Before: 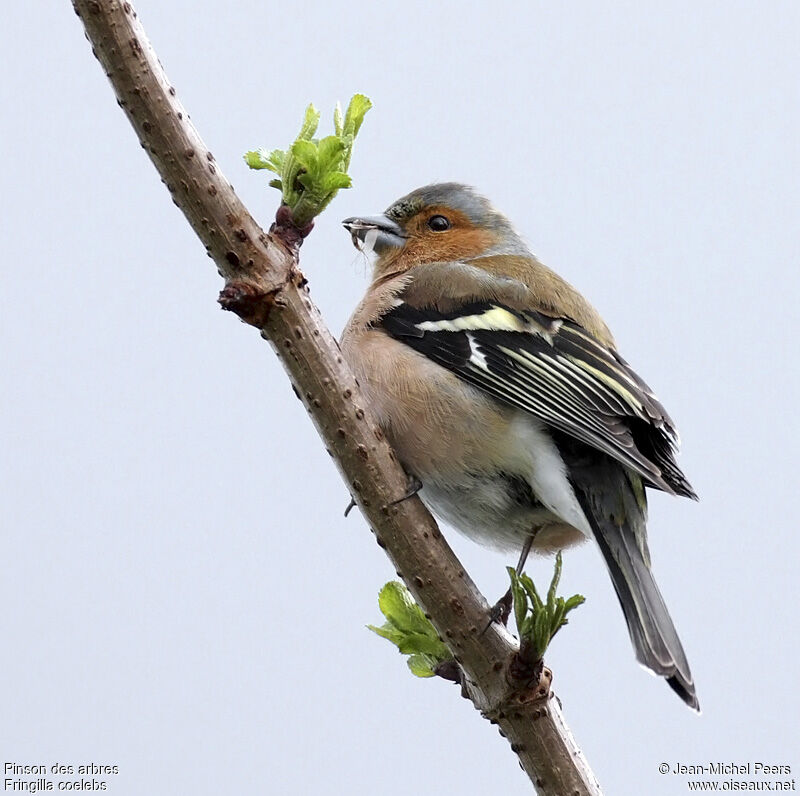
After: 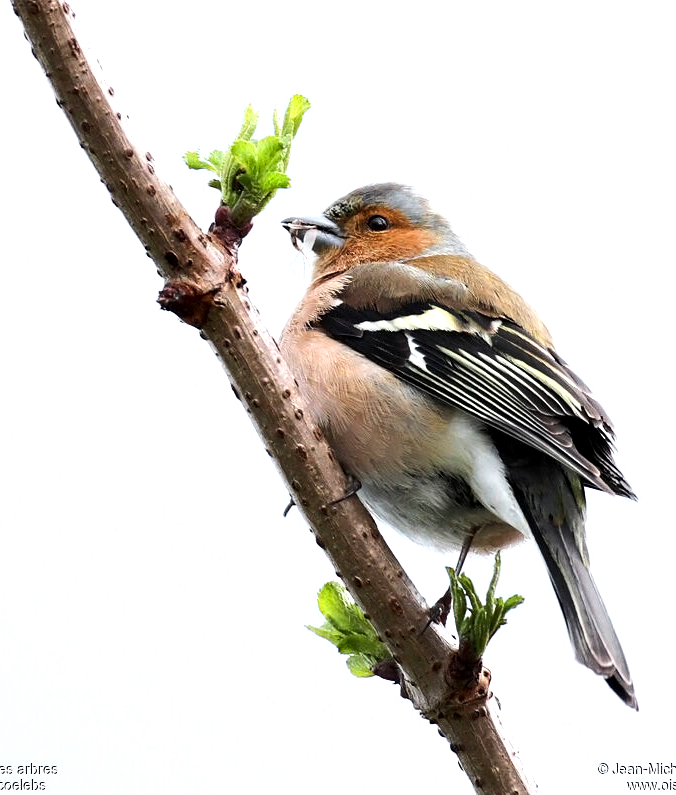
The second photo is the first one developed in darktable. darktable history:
crop: left 7.629%, right 7.806%
tone equalizer: -8 EV 0 EV, -7 EV -0.003 EV, -6 EV 0.001 EV, -5 EV -0.058 EV, -4 EV -0.097 EV, -3 EV -0.174 EV, -2 EV 0.241 EV, -1 EV 0.708 EV, +0 EV 0.515 EV
tone curve: curves: ch0 [(0, 0) (0.003, 0.003) (0.011, 0.011) (0.025, 0.024) (0.044, 0.043) (0.069, 0.068) (0.1, 0.097) (0.136, 0.133) (0.177, 0.173) (0.224, 0.219) (0.277, 0.27) (0.335, 0.327) (0.399, 0.39) (0.468, 0.457) (0.543, 0.545) (0.623, 0.625) (0.709, 0.71) (0.801, 0.801) (0.898, 0.898) (1, 1)], color space Lab, linked channels, preserve colors none
